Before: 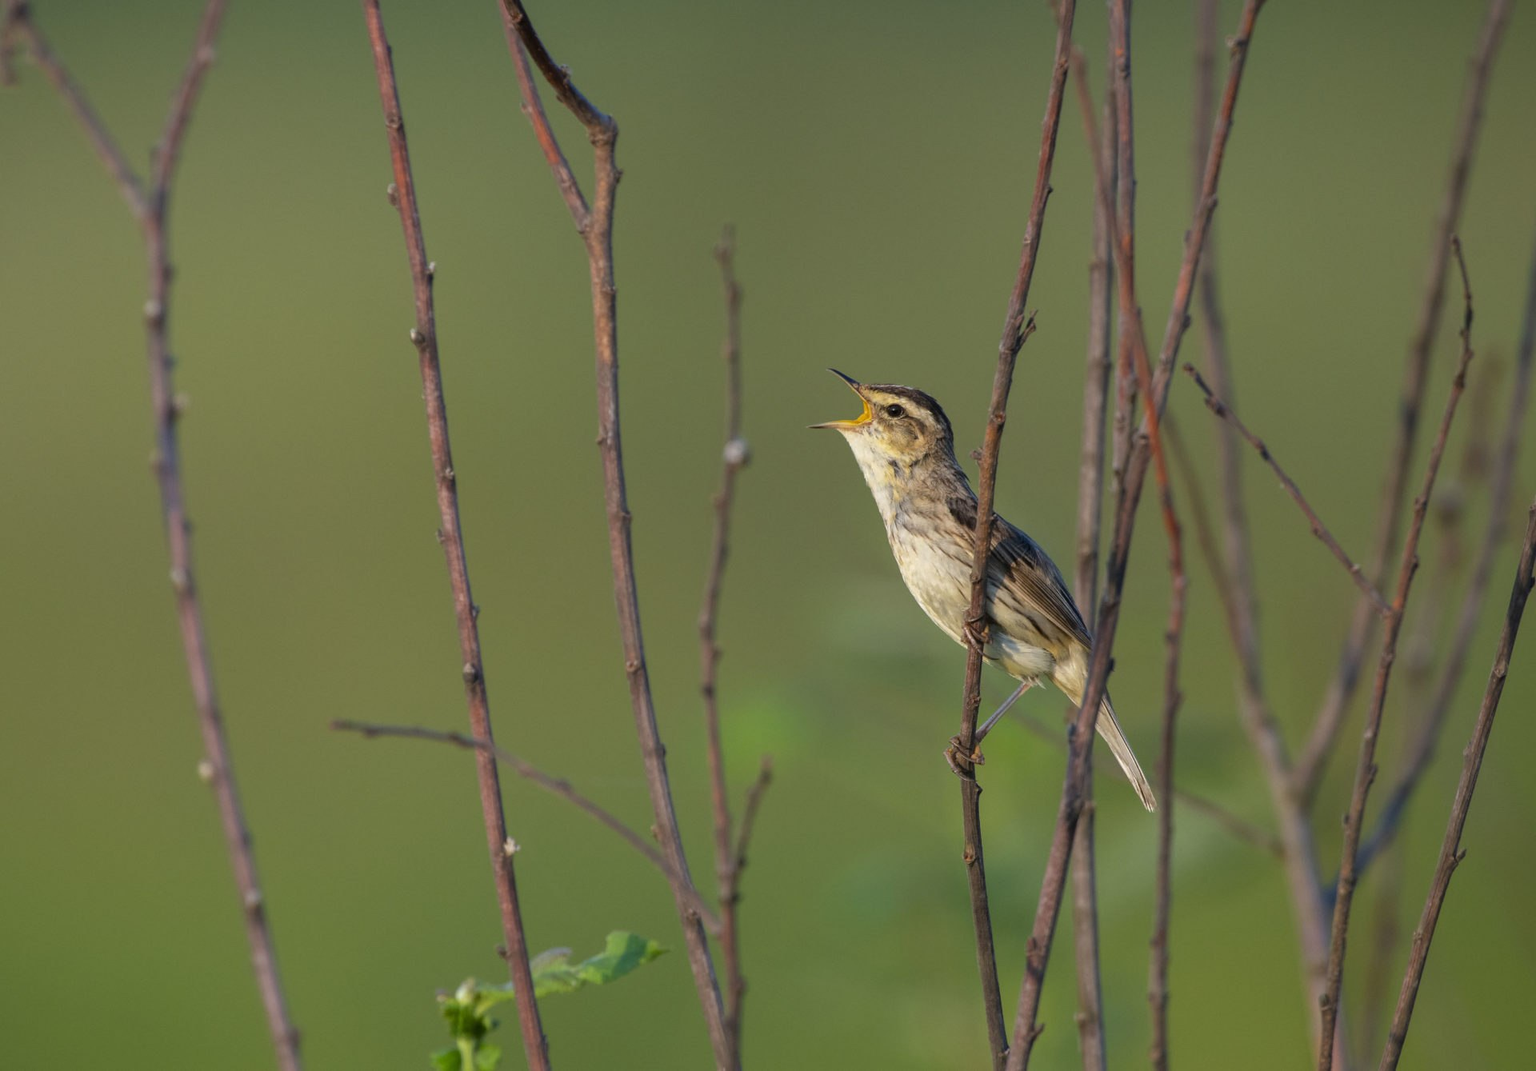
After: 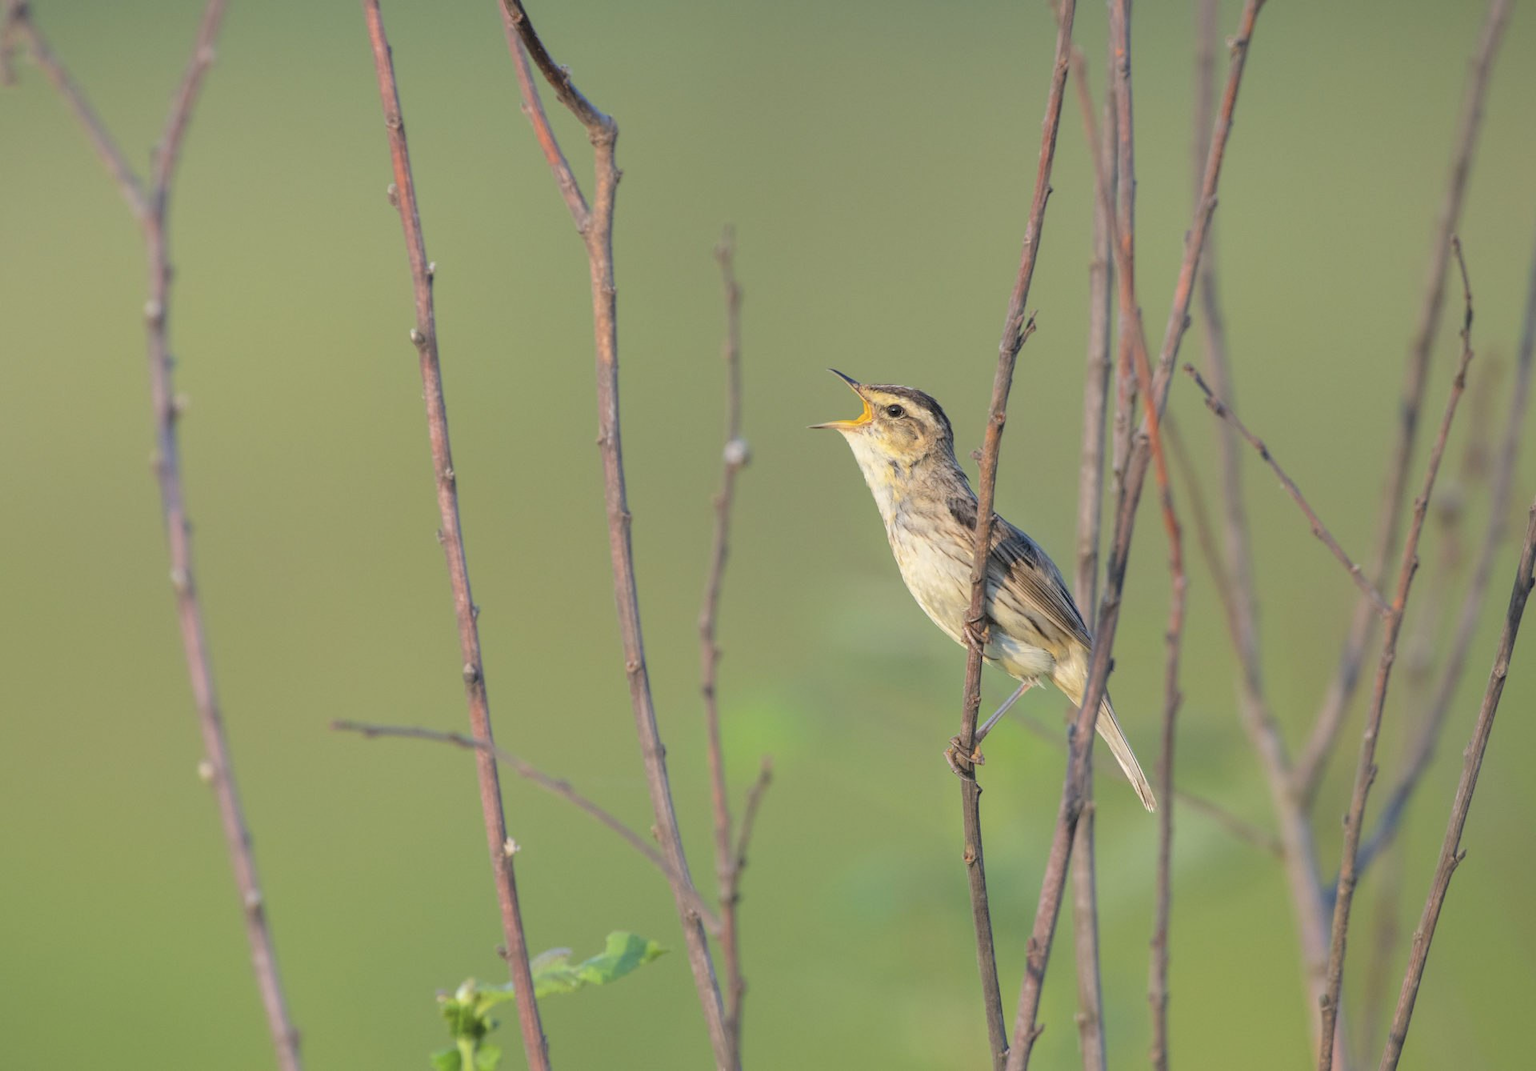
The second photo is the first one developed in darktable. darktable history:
contrast brightness saturation: brightness 0.282
